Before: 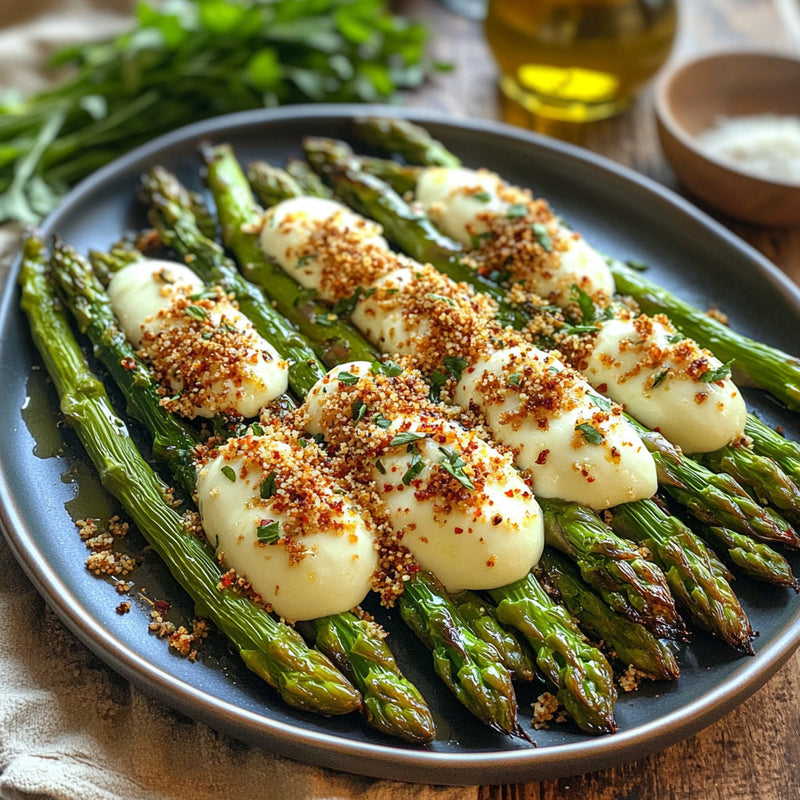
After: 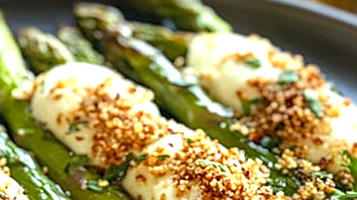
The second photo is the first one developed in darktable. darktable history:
crop: left 28.64%, top 16.832%, right 26.637%, bottom 58.055%
sharpen: on, module defaults
color balance: on, module defaults
exposure: black level correction 0.001, exposure 0.5 EV, compensate exposure bias true, compensate highlight preservation false
